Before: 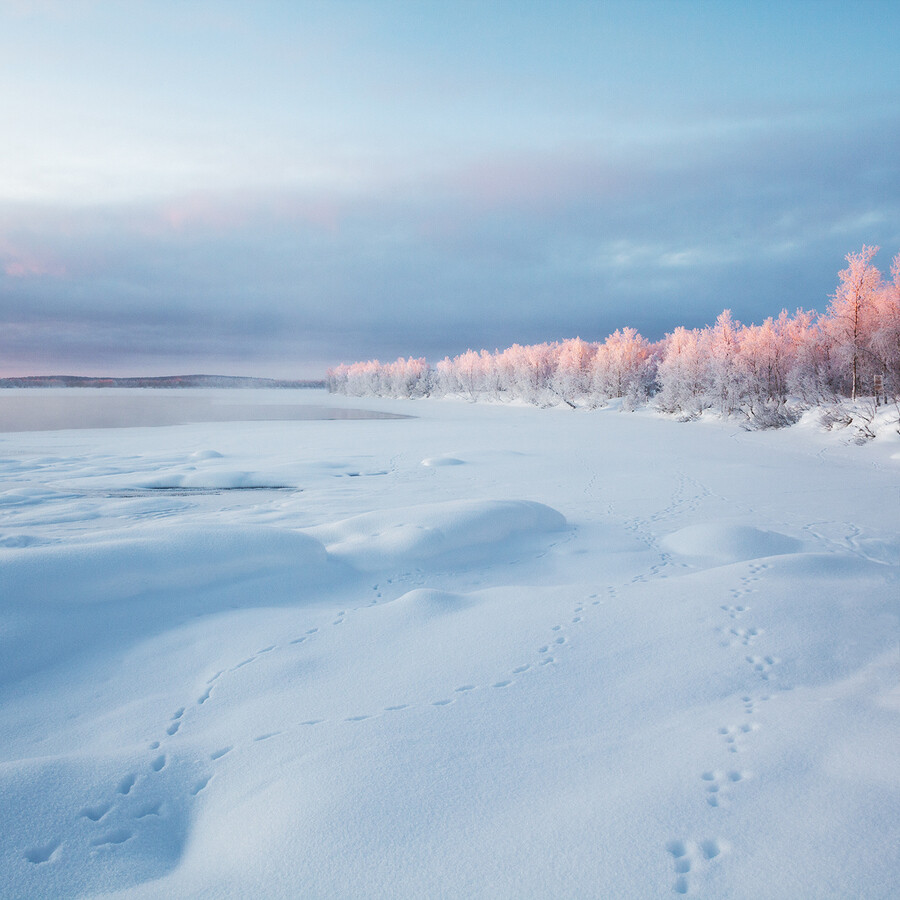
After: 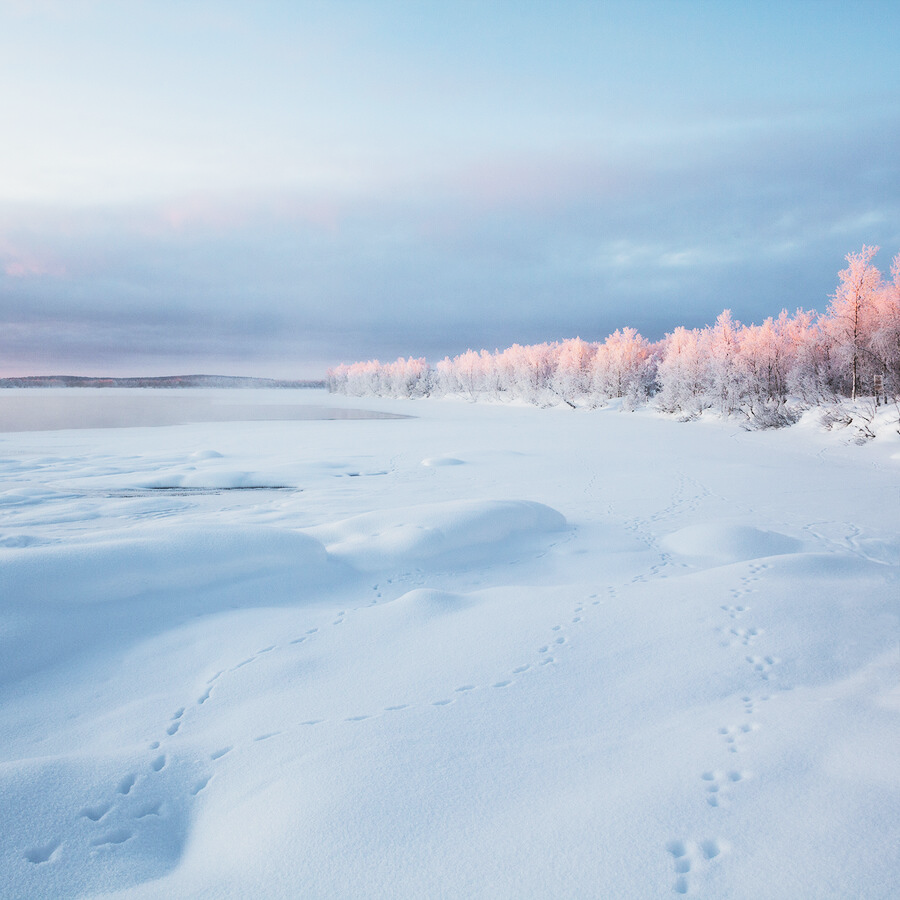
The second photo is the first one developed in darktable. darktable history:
exposure: black level correction -0.03, compensate highlight preservation false
filmic rgb: black relative exposure -4 EV, white relative exposure 3 EV, hardness 3.02, contrast 1.5
